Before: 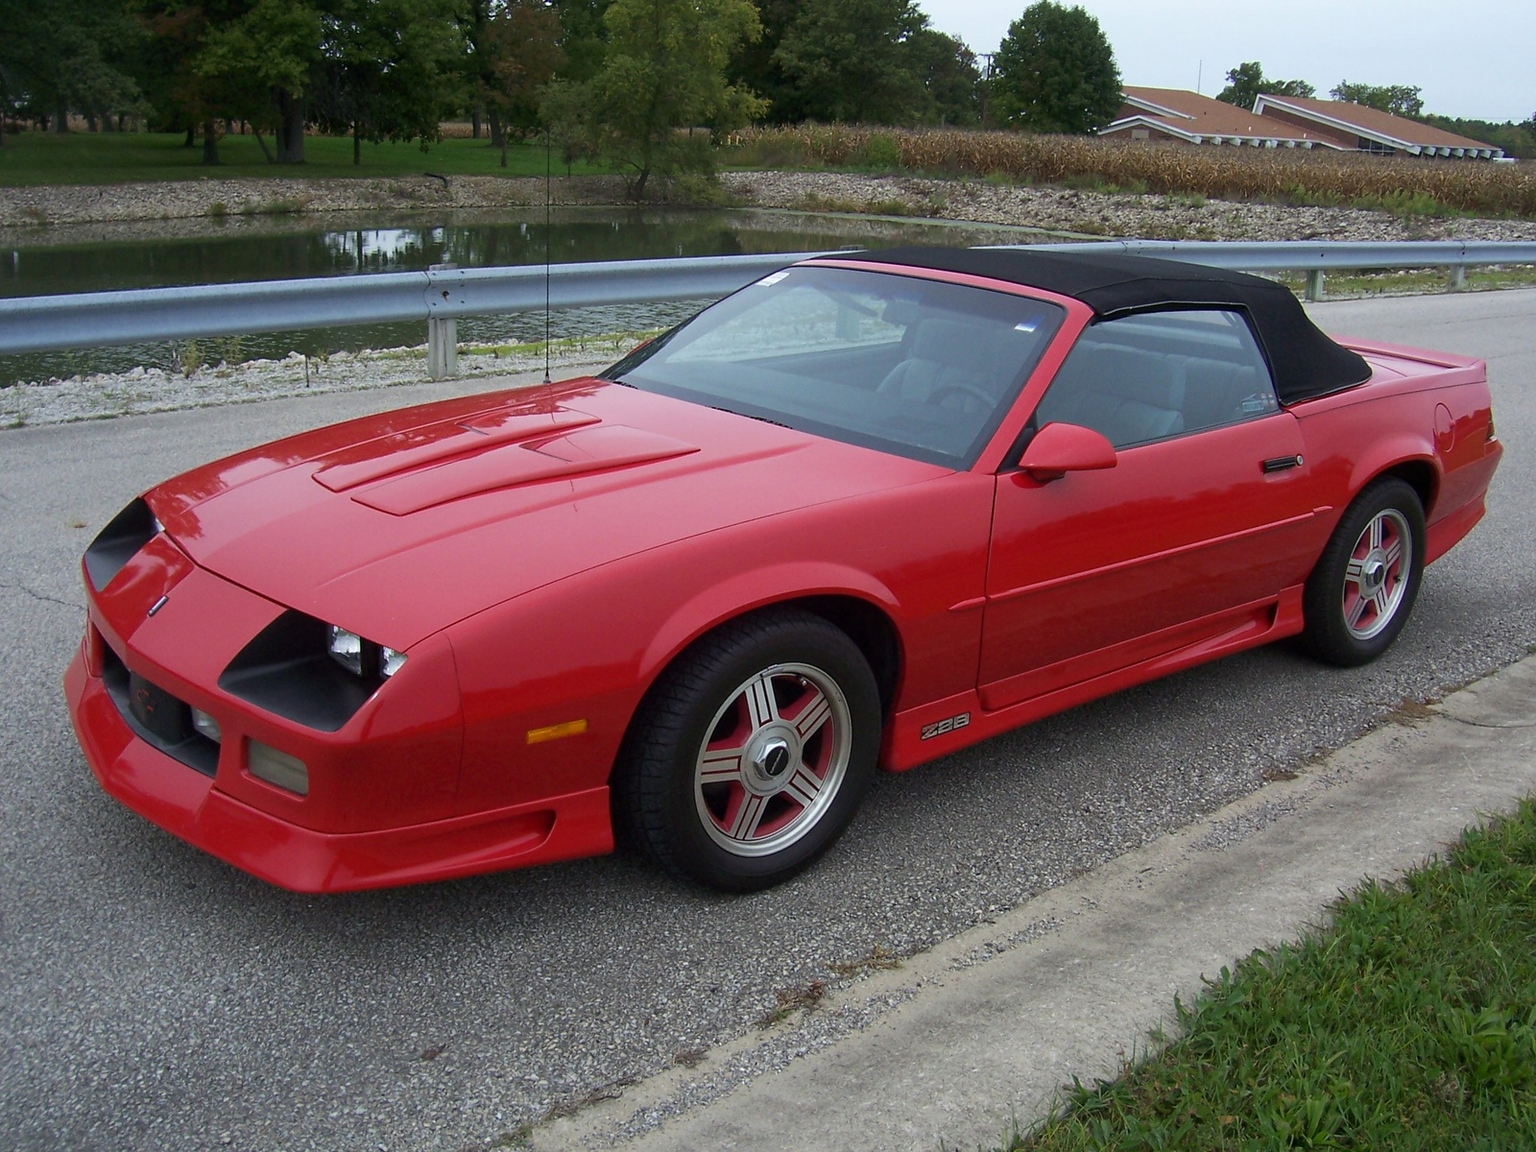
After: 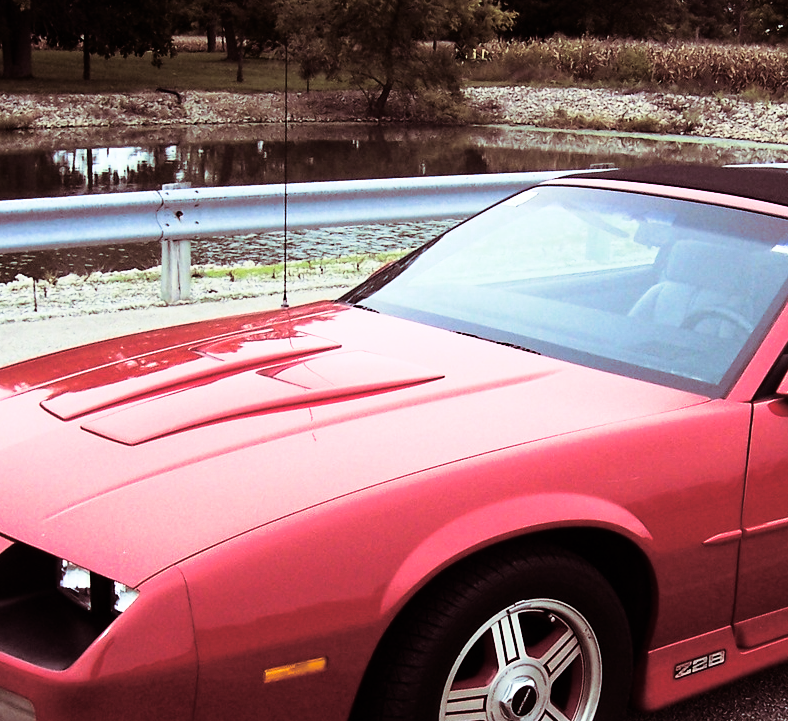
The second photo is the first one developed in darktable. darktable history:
crop: left 17.835%, top 7.675%, right 32.881%, bottom 32.213%
rgb curve: curves: ch0 [(0, 0) (0.21, 0.15) (0.24, 0.21) (0.5, 0.75) (0.75, 0.96) (0.89, 0.99) (1, 1)]; ch1 [(0, 0.02) (0.21, 0.13) (0.25, 0.2) (0.5, 0.67) (0.75, 0.9) (0.89, 0.97) (1, 1)]; ch2 [(0, 0.02) (0.21, 0.13) (0.25, 0.2) (0.5, 0.67) (0.75, 0.9) (0.89, 0.97) (1, 1)], compensate middle gray true
split-toning: on, module defaults
